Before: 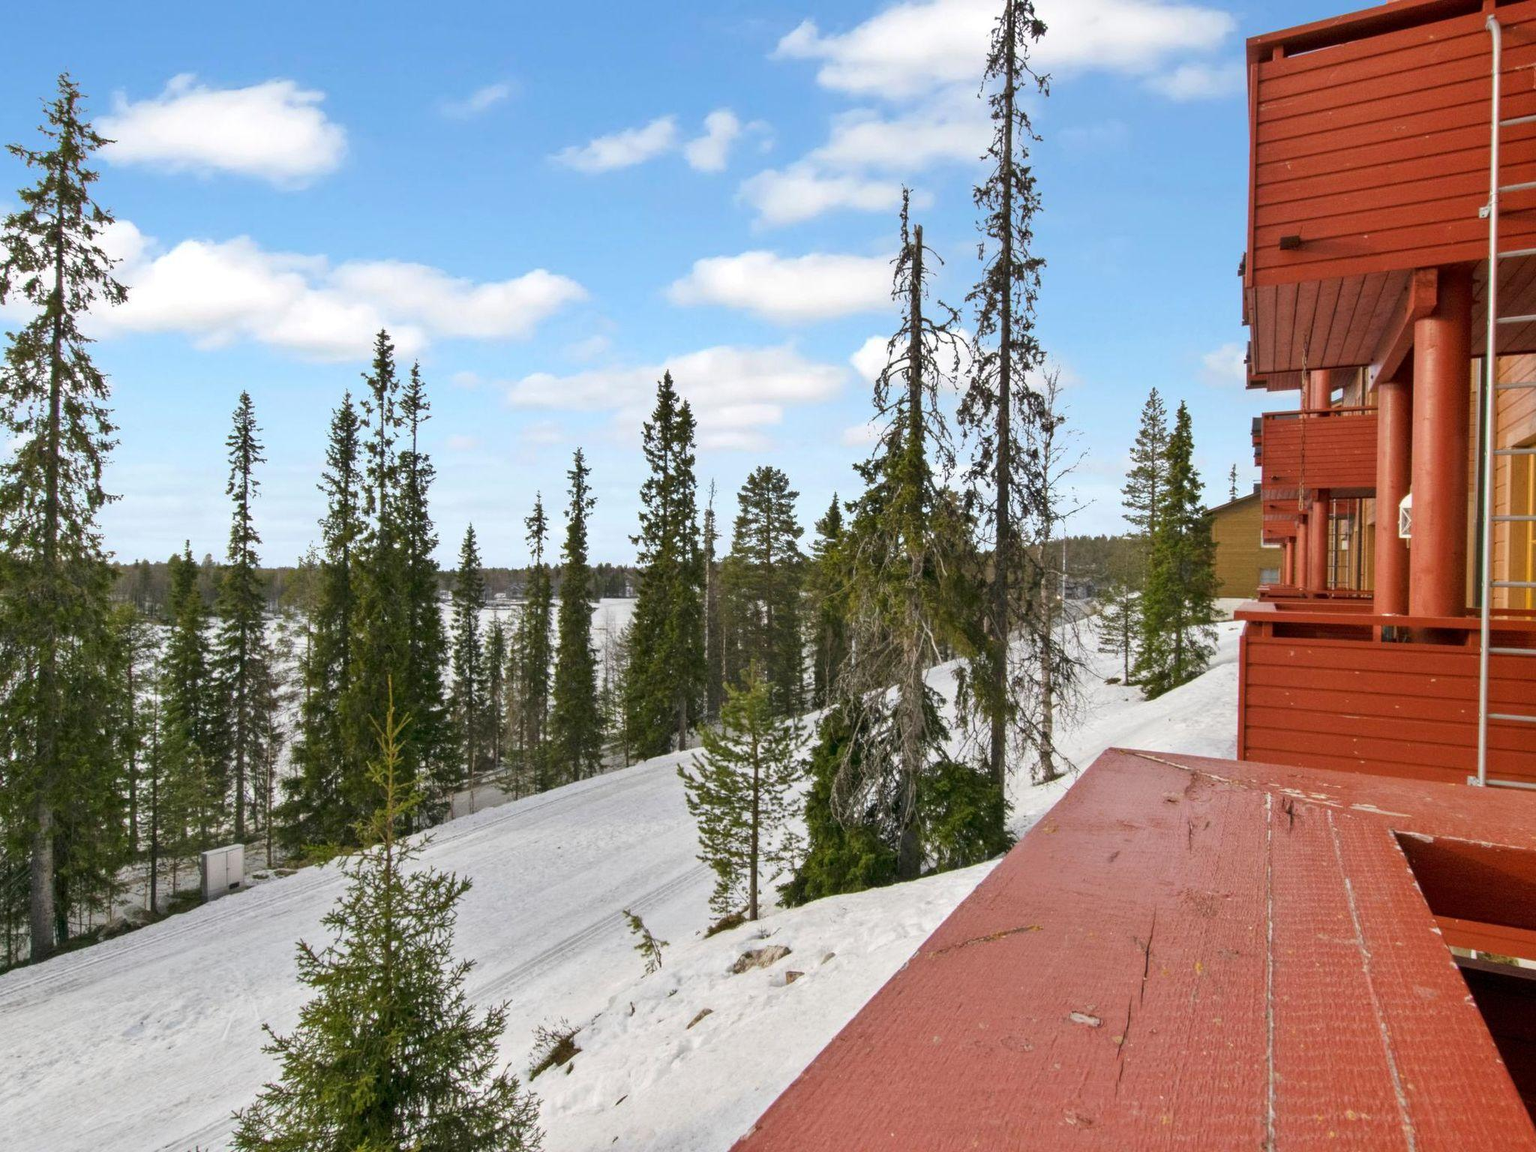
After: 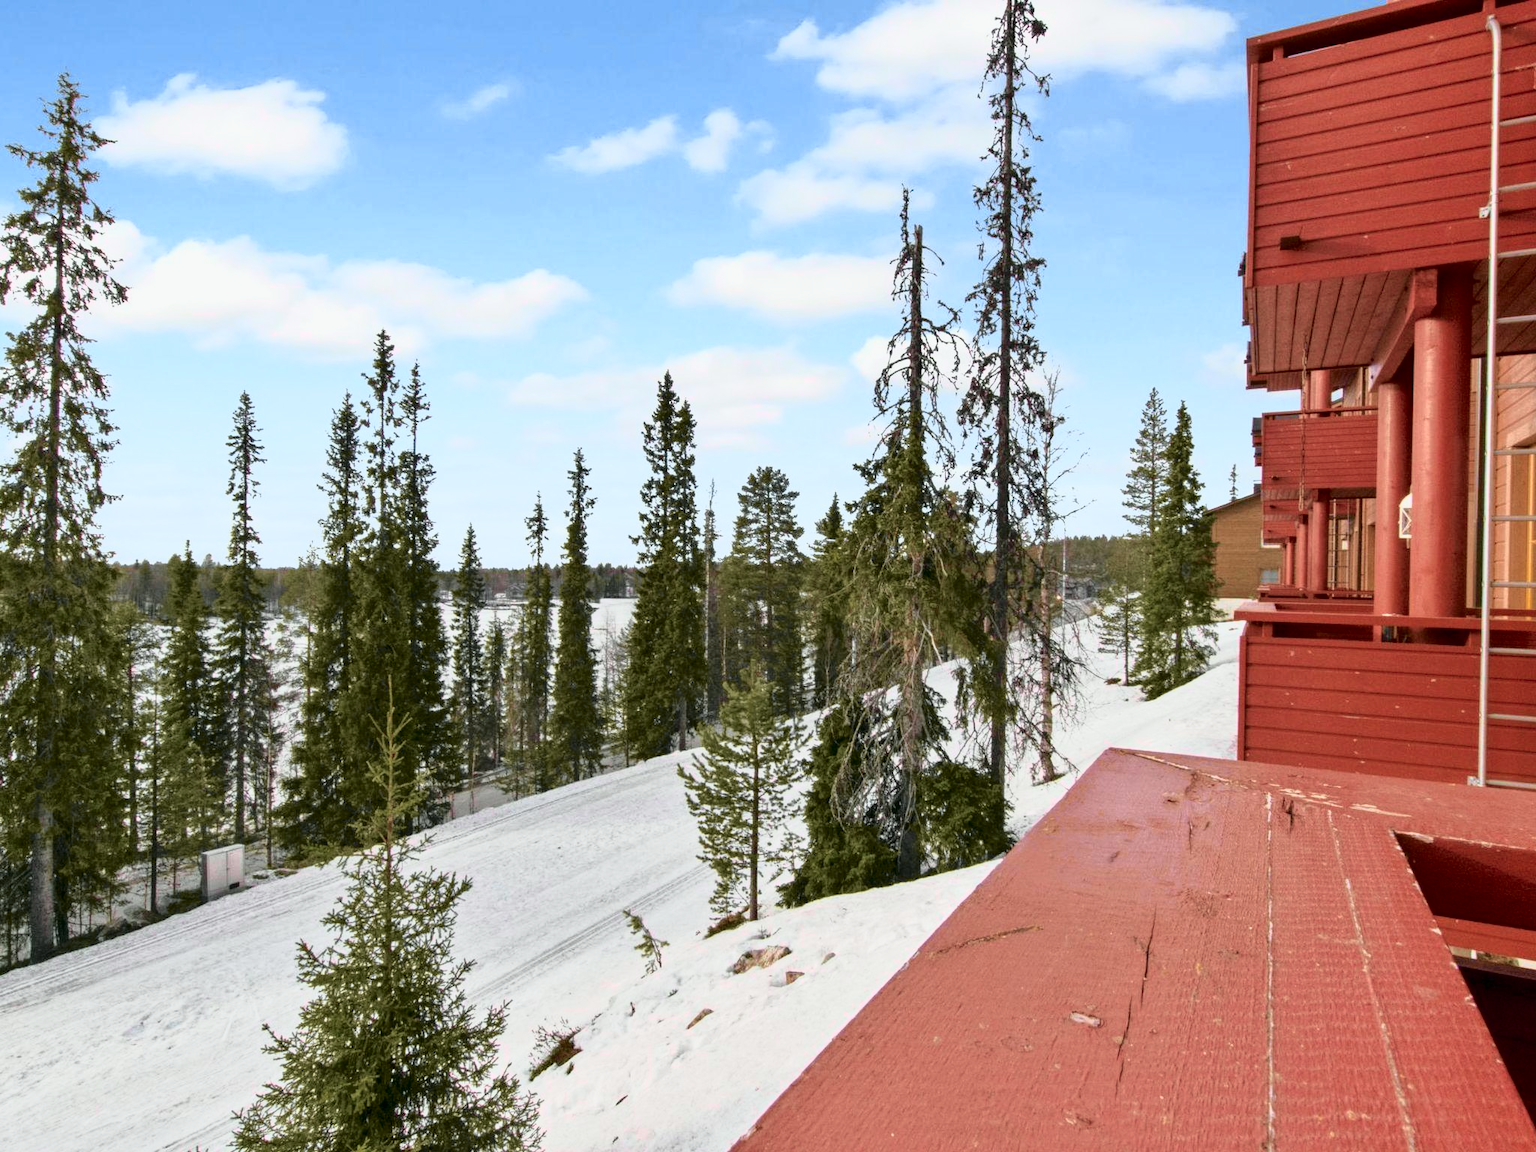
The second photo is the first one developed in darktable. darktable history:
tone curve: curves: ch0 [(0, 0) (0.105, 0.068) (0.195, 0.162) (0.283, 0.283) (0.384, 0.404) (0.485, 0.531) (0.638, 0.681) (0.795, 0.879) (1, 0.977)]; ch1 [(0, 0) (0.161, 0.092) (0.35, 0.33) (0.379, 0.401) (0.456, 0.469) (0.504, 0.501) (0.512, 0.523) (0.58, 0.597) (0.635, 0.646) (1, 1)]; ch2 [(0, 0) (0.371, 0.362) (0.437, 0.437) (0.5, 0.5) (0.53, 0.523) (0.56, 0.58) (0.622, 0.606) (1, 1)], color space Lab, independent channels, preserve colors none
